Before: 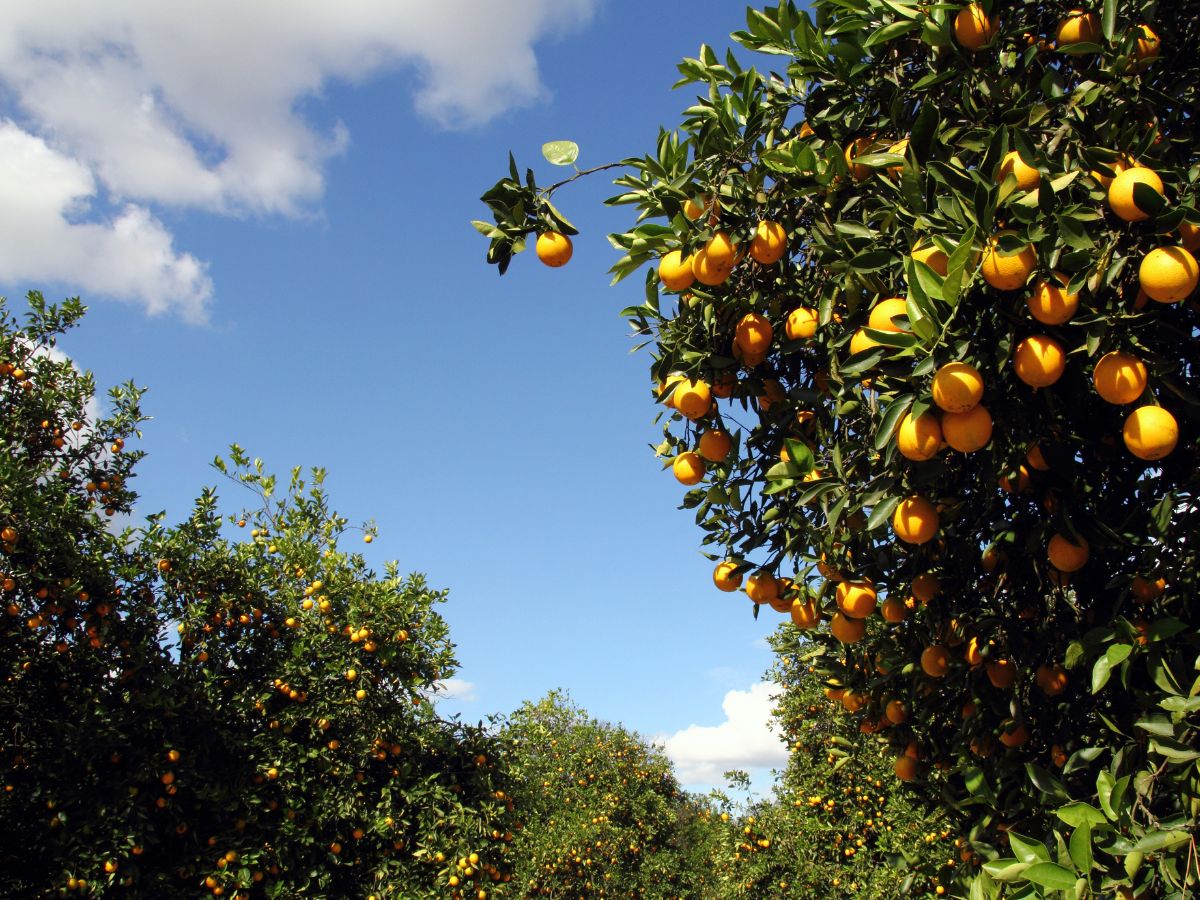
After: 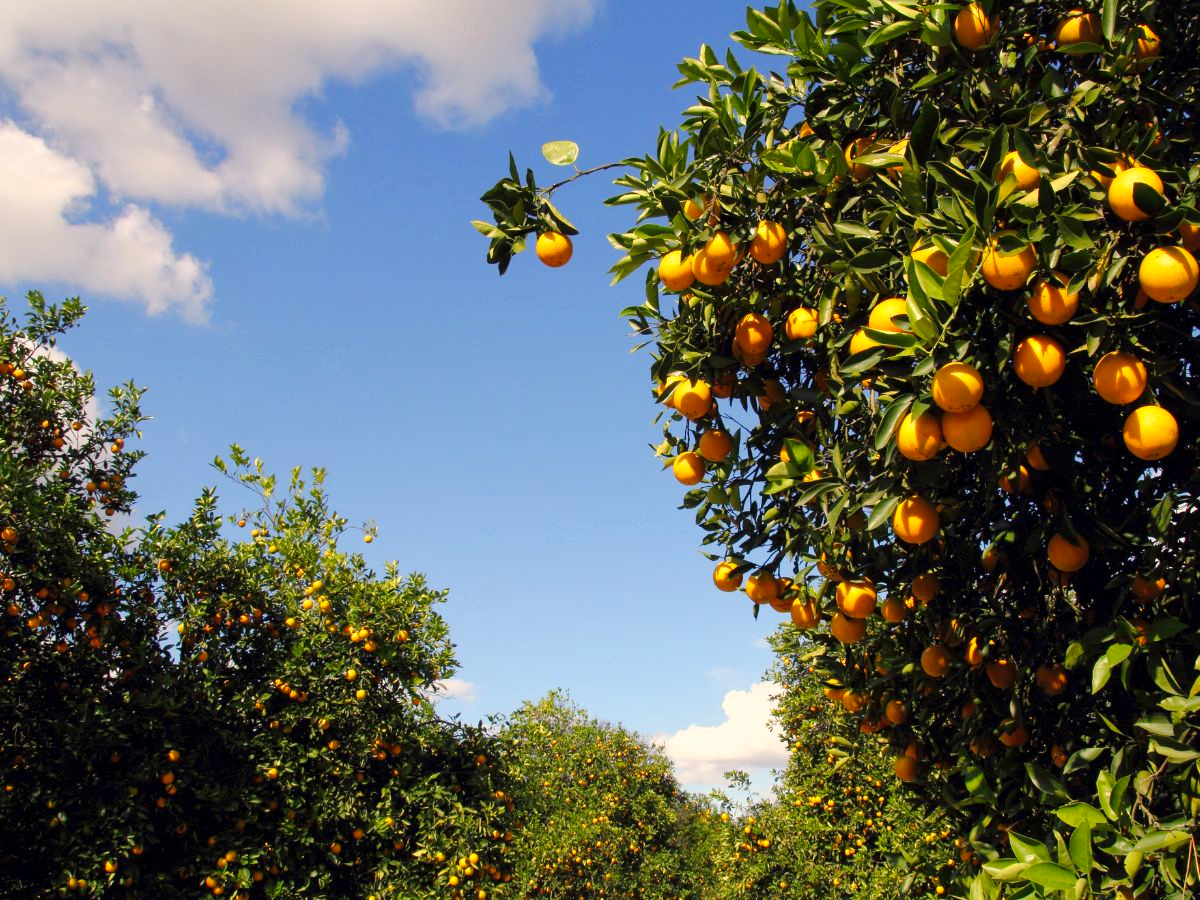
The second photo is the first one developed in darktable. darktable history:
local contrast: mode bilateral grid, contrast 10, coarseness 25, detail 115%, midtone range 0.2
color balance rgb: power › hue 172.83°, highlights gain › chroma 3.325%, highlights gain › hue 57.4°, linear chroma grading › global chroma 9.872%, perceptual saturation grading › global saturation 0.135%, perceptual brilliance grading › mid-tones 11.081%, perceptual brilliance grading › shadows 14.638%
